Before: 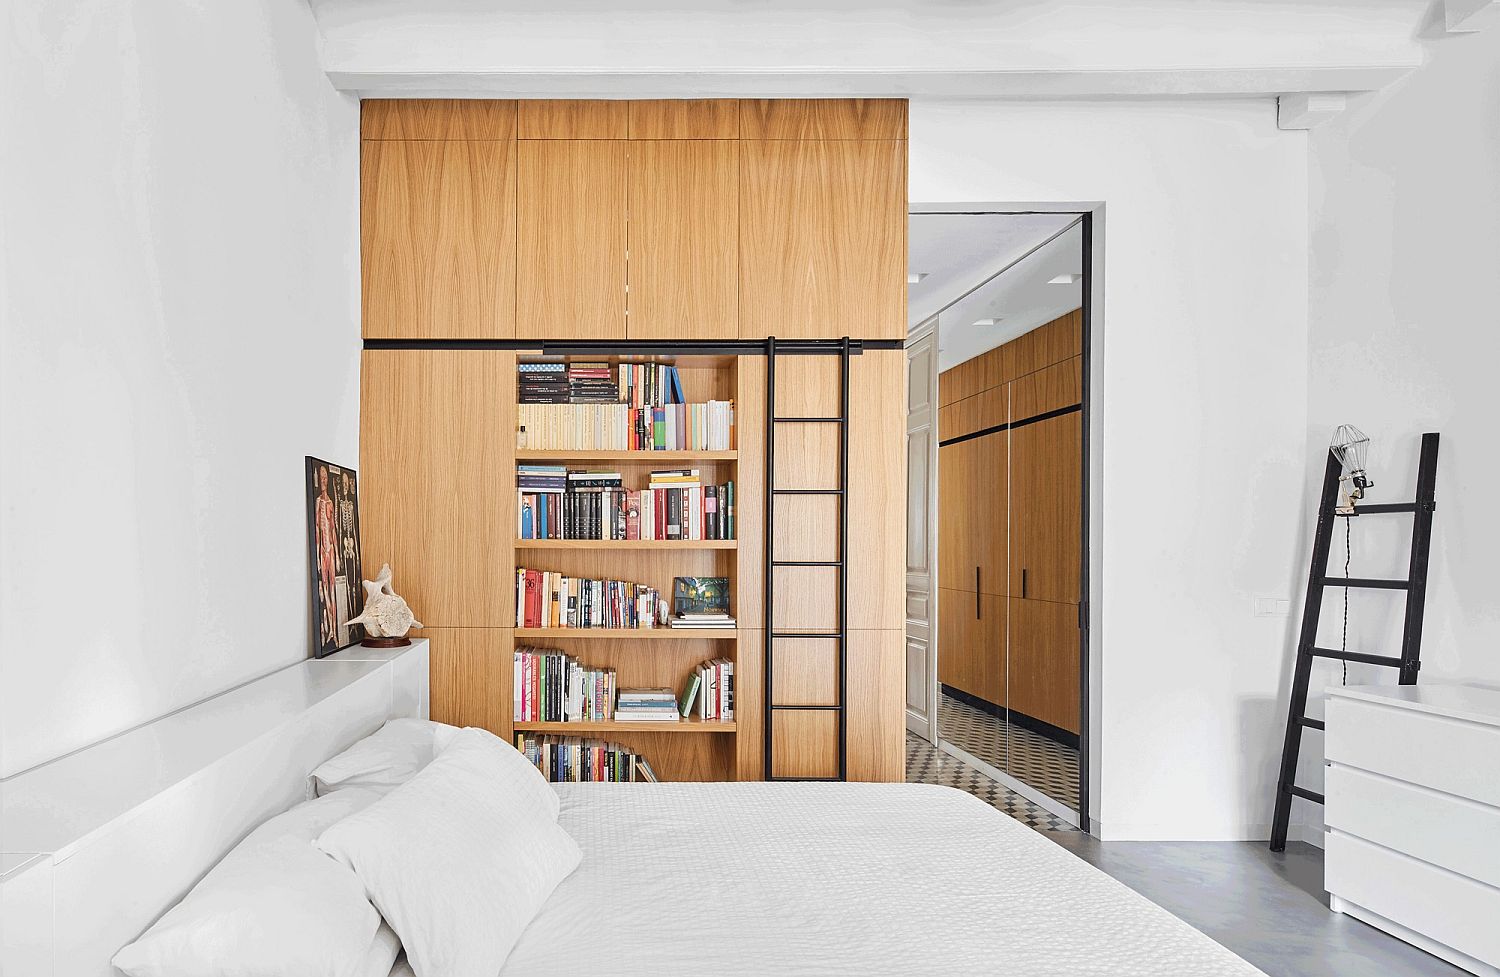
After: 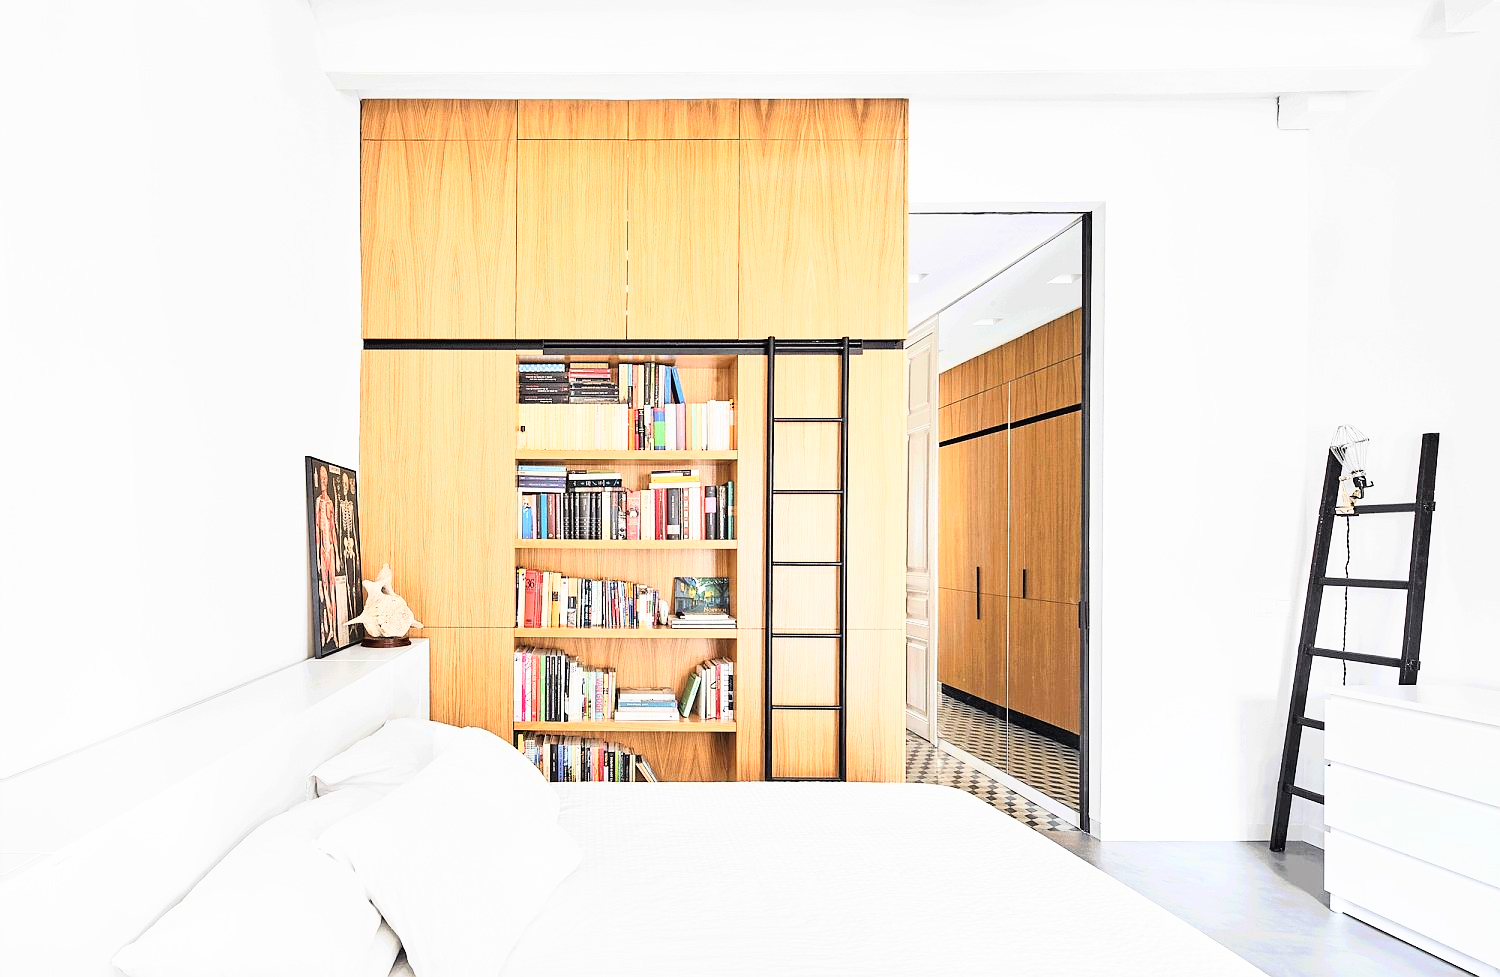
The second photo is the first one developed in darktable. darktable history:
base curve: curves: ch0 [(0, 0) (0.012, 0.01) (0.073, 0.168) (0.31, 0.711) (0.645, 0.957) (1, 1)]
